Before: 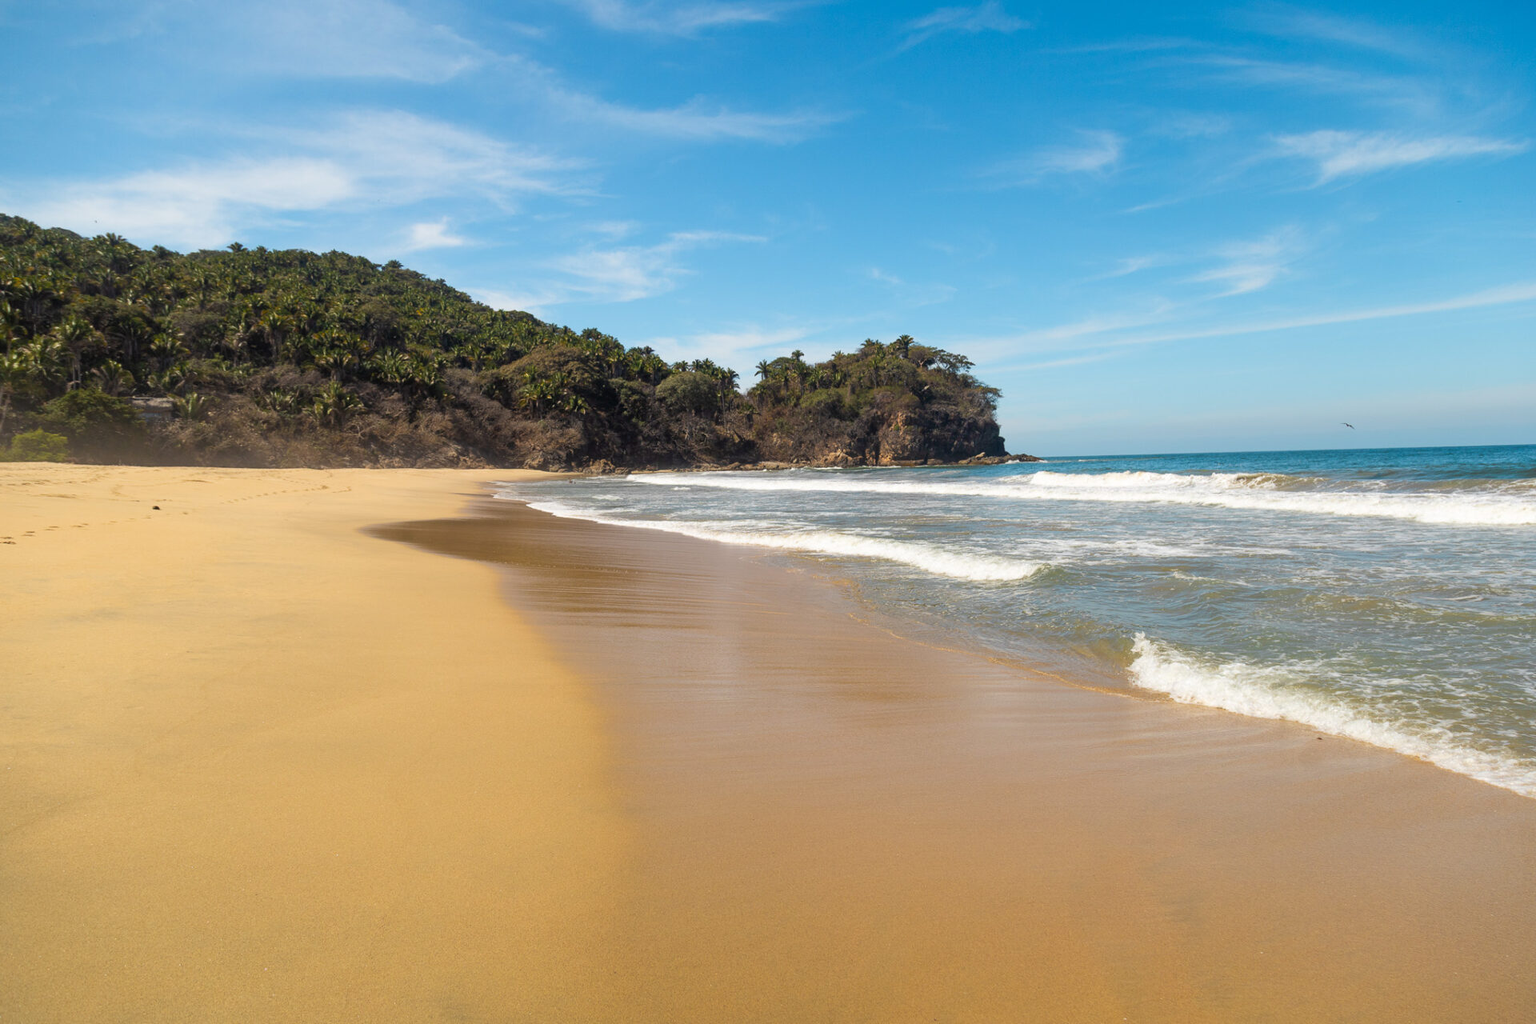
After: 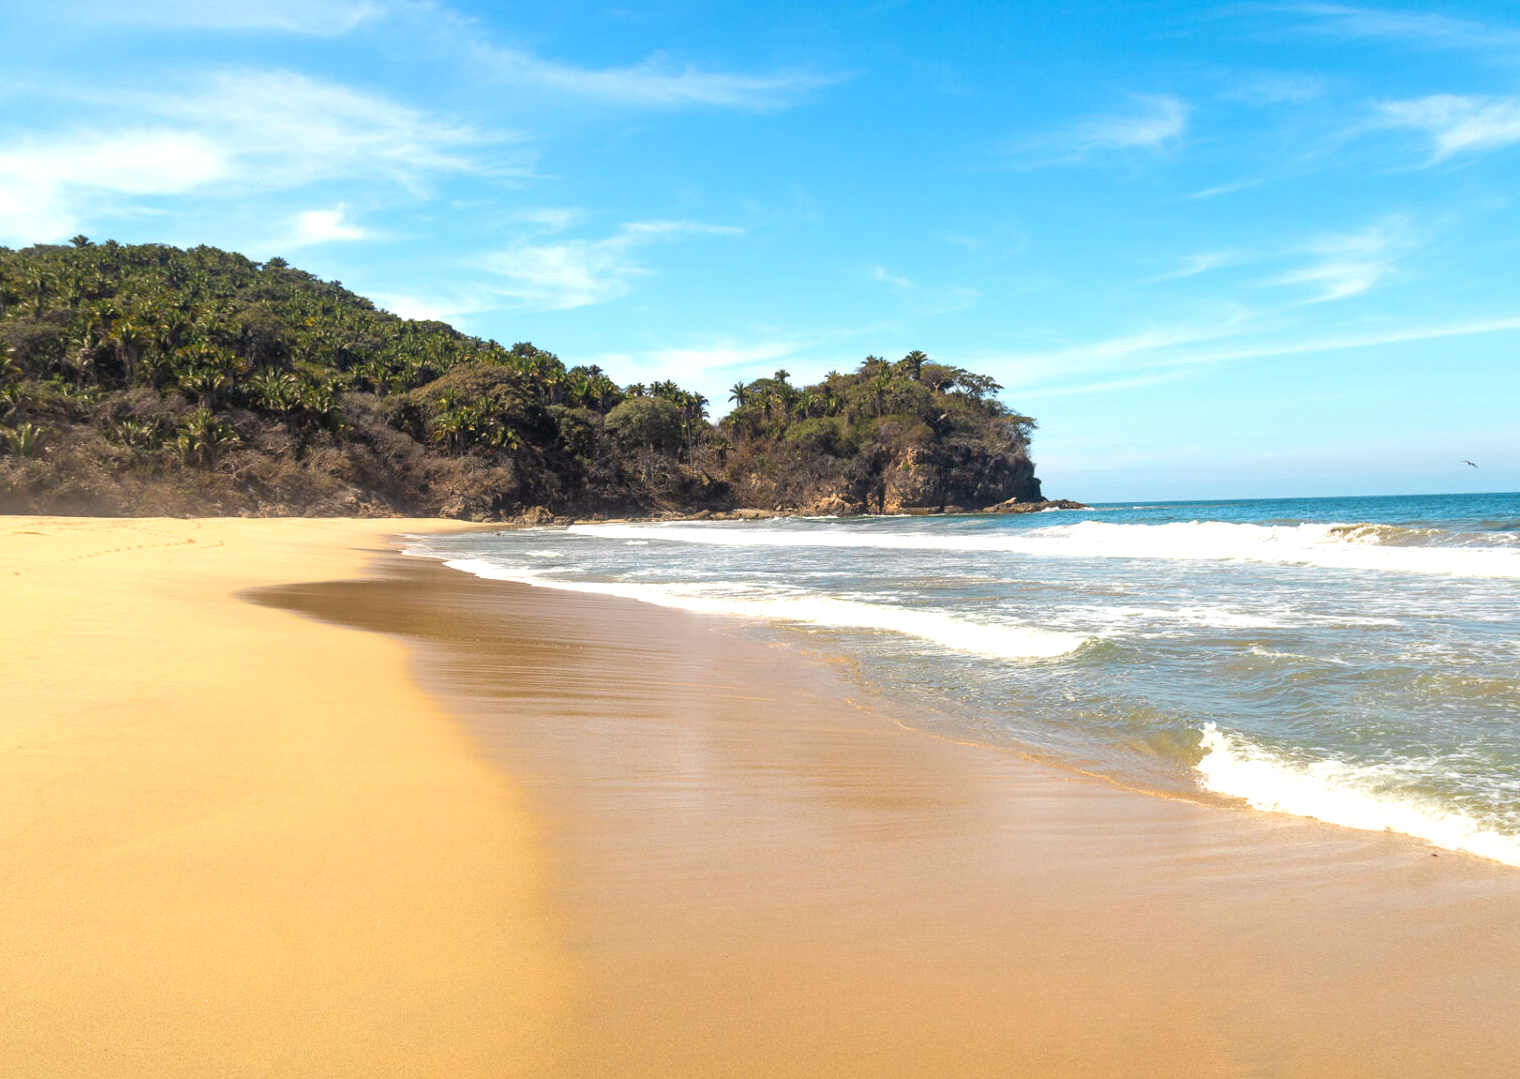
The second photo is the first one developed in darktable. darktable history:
crop: left 11.225%, top 5.381%, right 9.565%, bottom 10.314%
exposure: exposure 0.6 EV, compensate highlight preservation false
